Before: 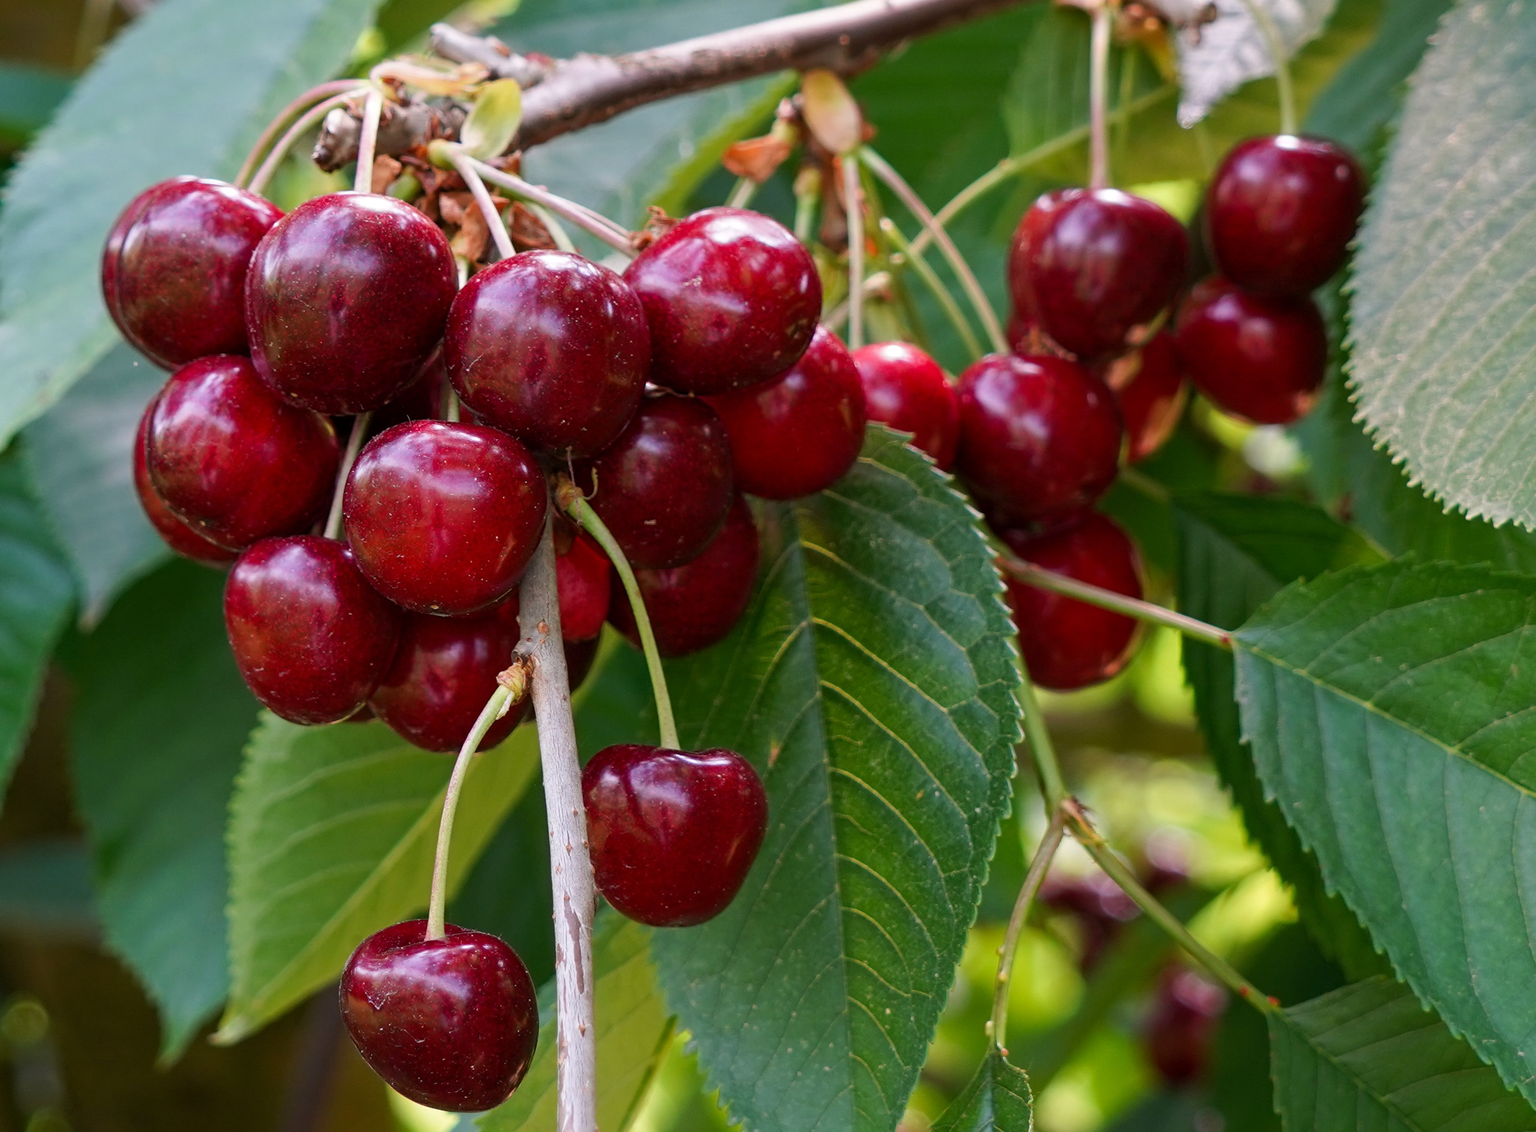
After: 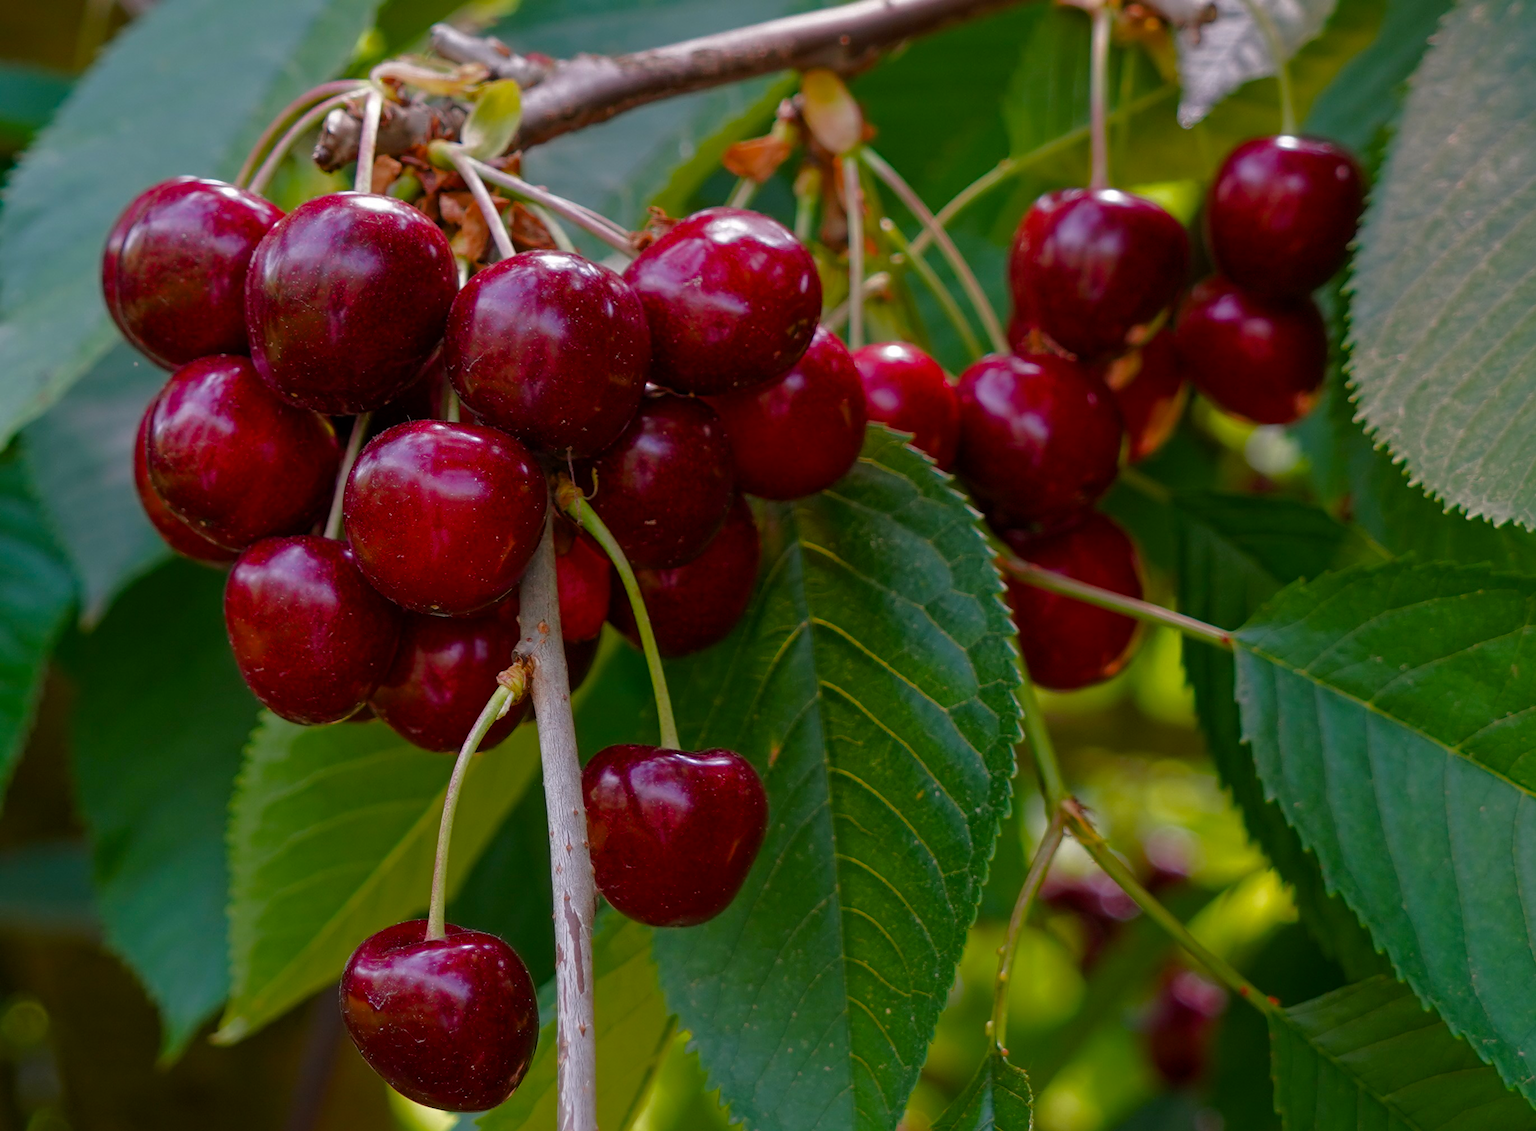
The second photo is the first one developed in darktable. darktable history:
base curve: curves: ch0 [(0, 0) (0.826, 0.587) (1, 1)]
color balance rgb: perceptual saturation grading › global saturation 30%, global vibrance 20%
